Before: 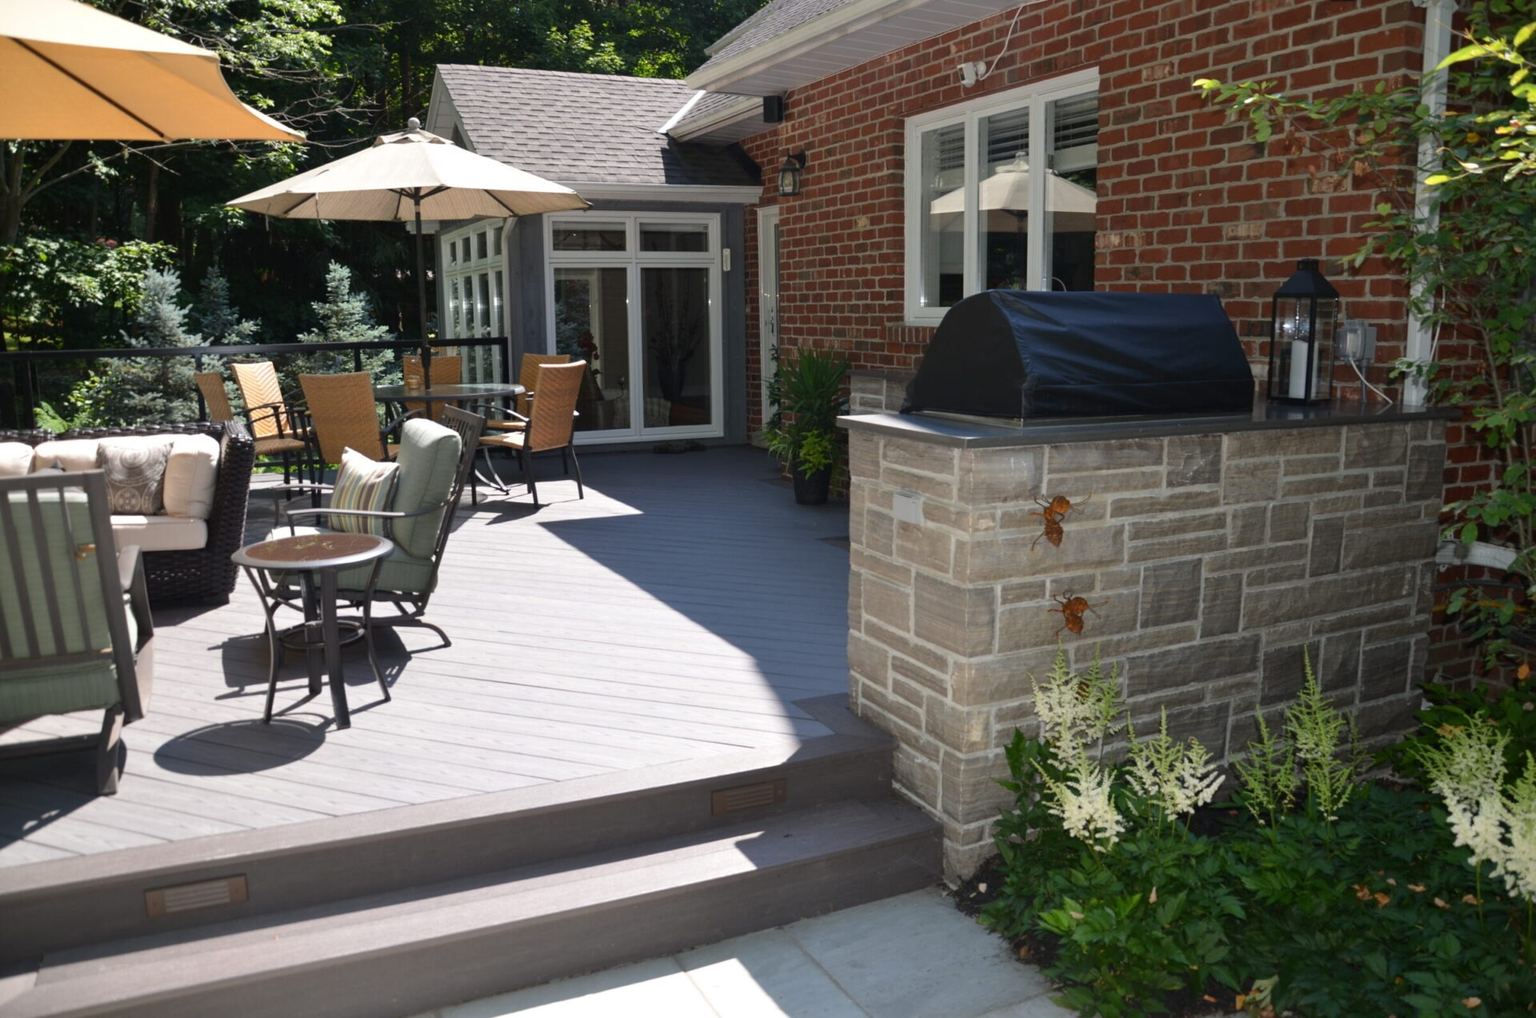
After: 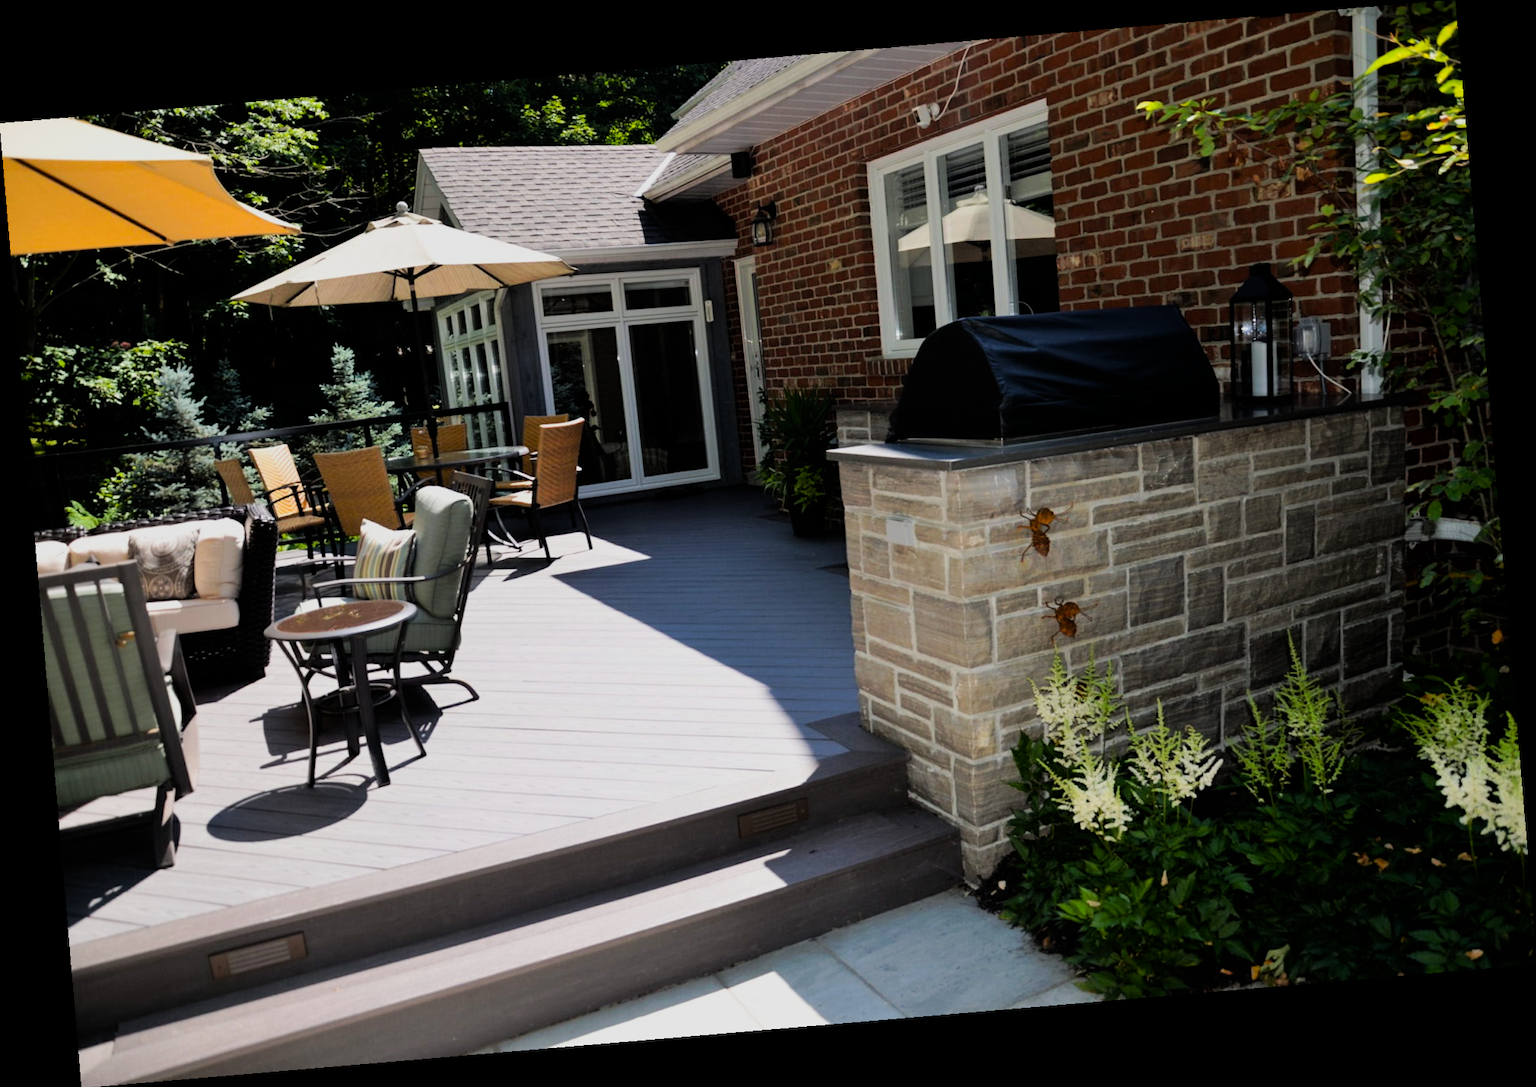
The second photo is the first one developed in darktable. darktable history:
color balance rgb: perceptual saturation grading › global saturation 25%, global vibrance 20%
rotate and perspective: rotation -4.86°, automatic cropping off
filmic rgb: black relative exposure -5 EV, hardness 2.88, contrast 1.3, highlights saturation mix -30%
tone curve: curves: ch0 [(0, 0) (0.003, 0.003) (0.011, 0.011) (0.025, 0.024) (0.044, 0.043) (0.069, 0.067) (0.1, 0.096) (0.136, 0.131) (0.177, 0.171) (0.224, 0.217) (0.277, 0.268) (0.335, 0.324) (0.399, 0.386) (0.468, 0.453) (0.543, 0.547) (0.623, 0.626) (0.709, 0.712) (0.801, 0.802) (0.898, 0.898) (1, 1)], preserve colors none
